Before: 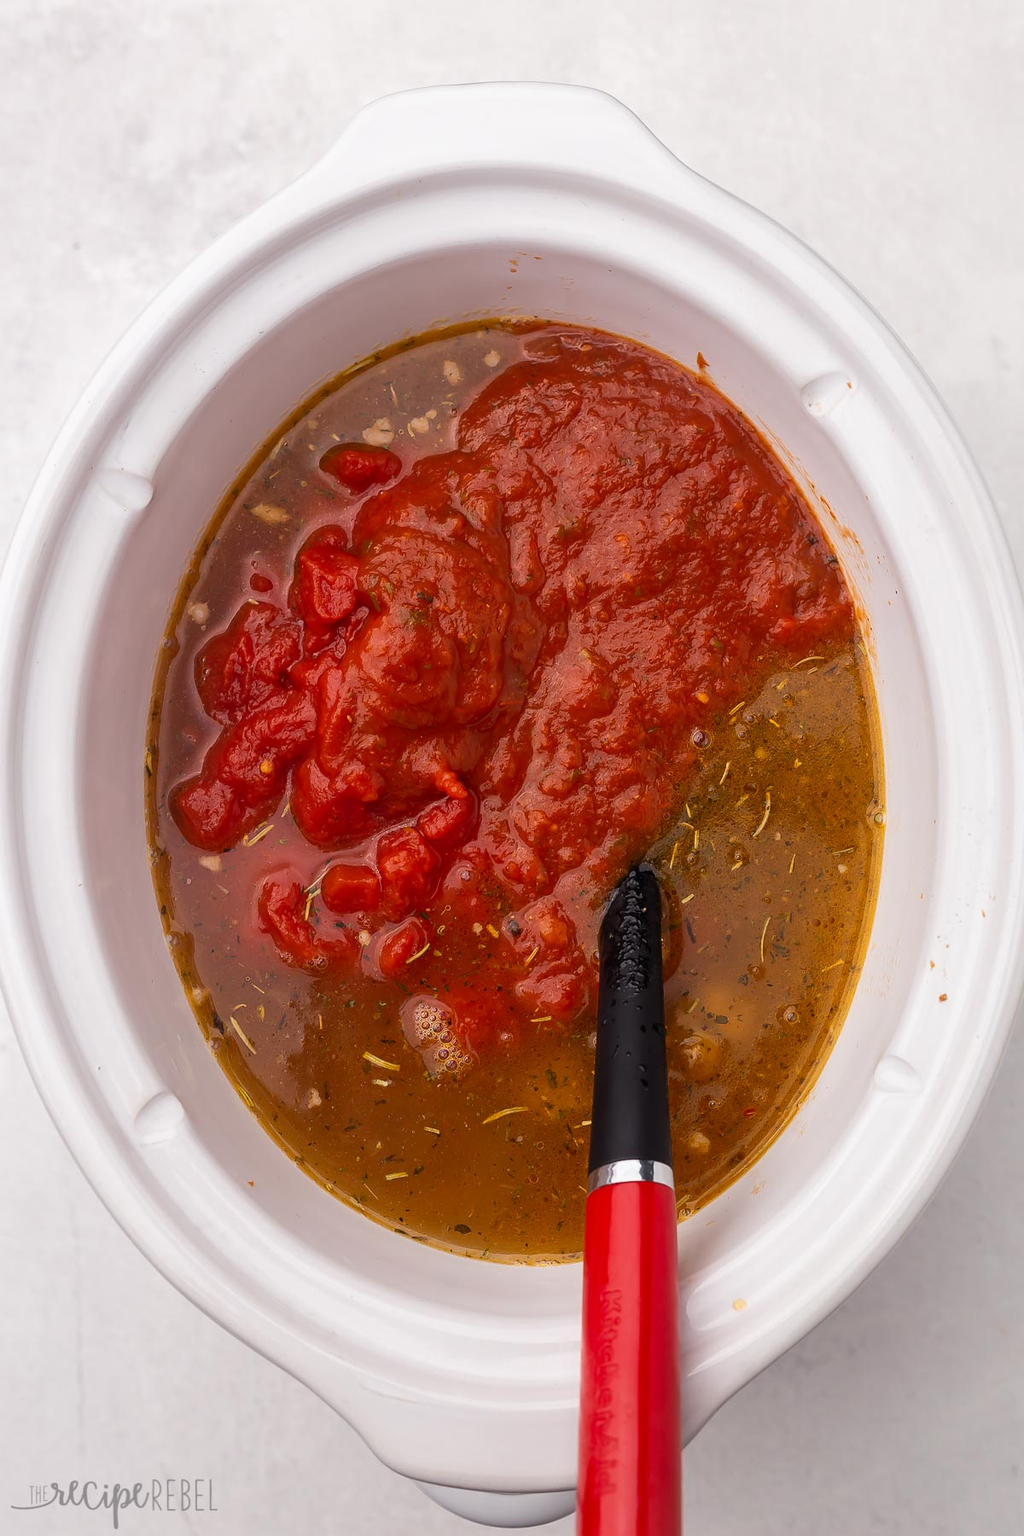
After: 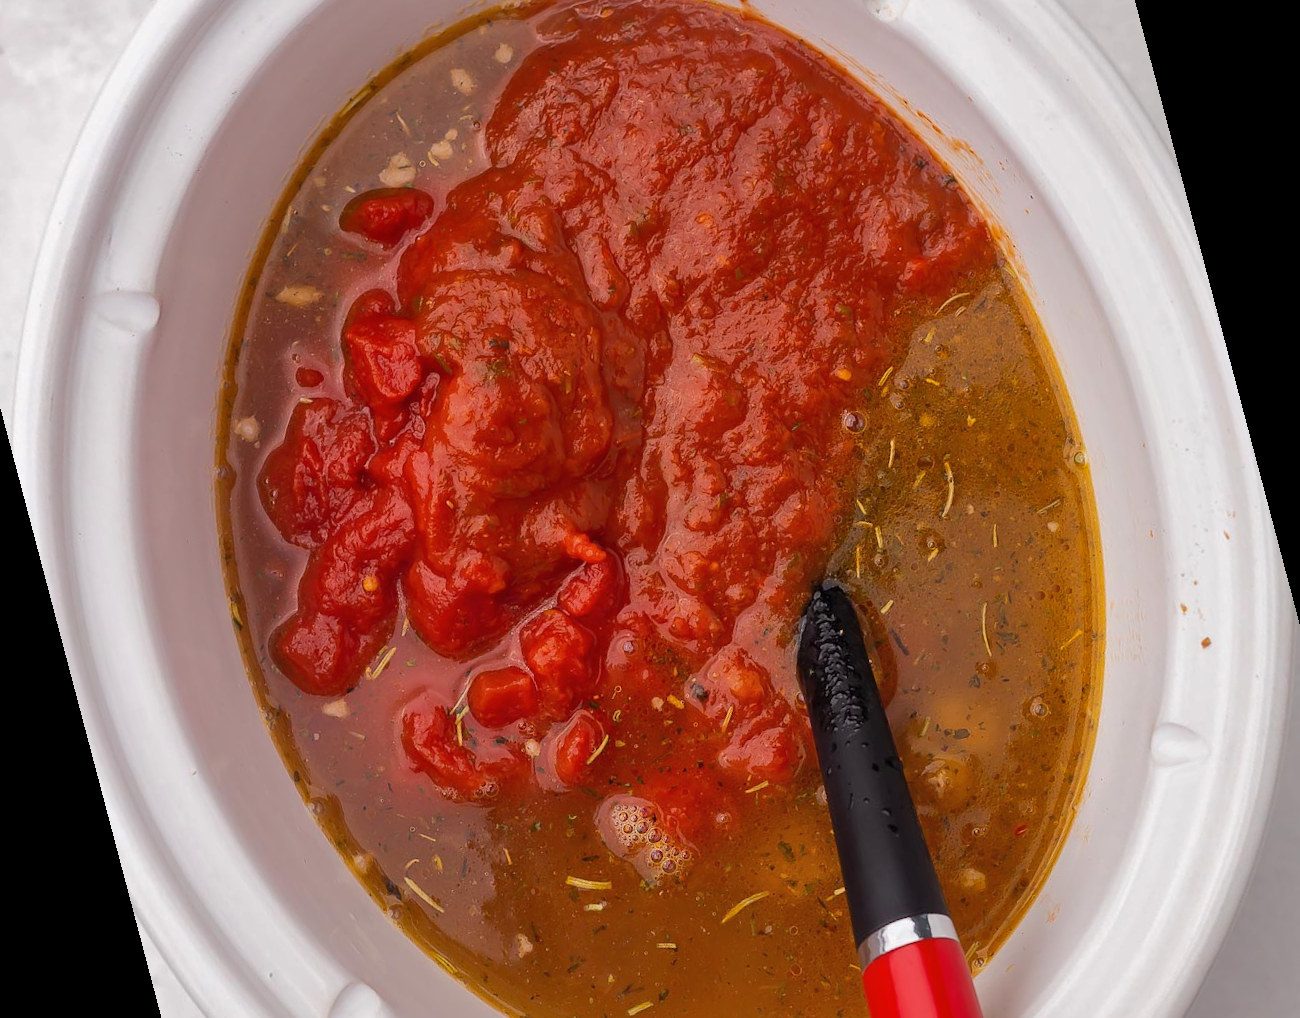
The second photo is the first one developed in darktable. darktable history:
rotate and perspective: rotation -14.8°, crop left 0.1, crop right 0.903, crop top 0.25, crop bottom 0.748
shadows and highlights: on, module defaults
